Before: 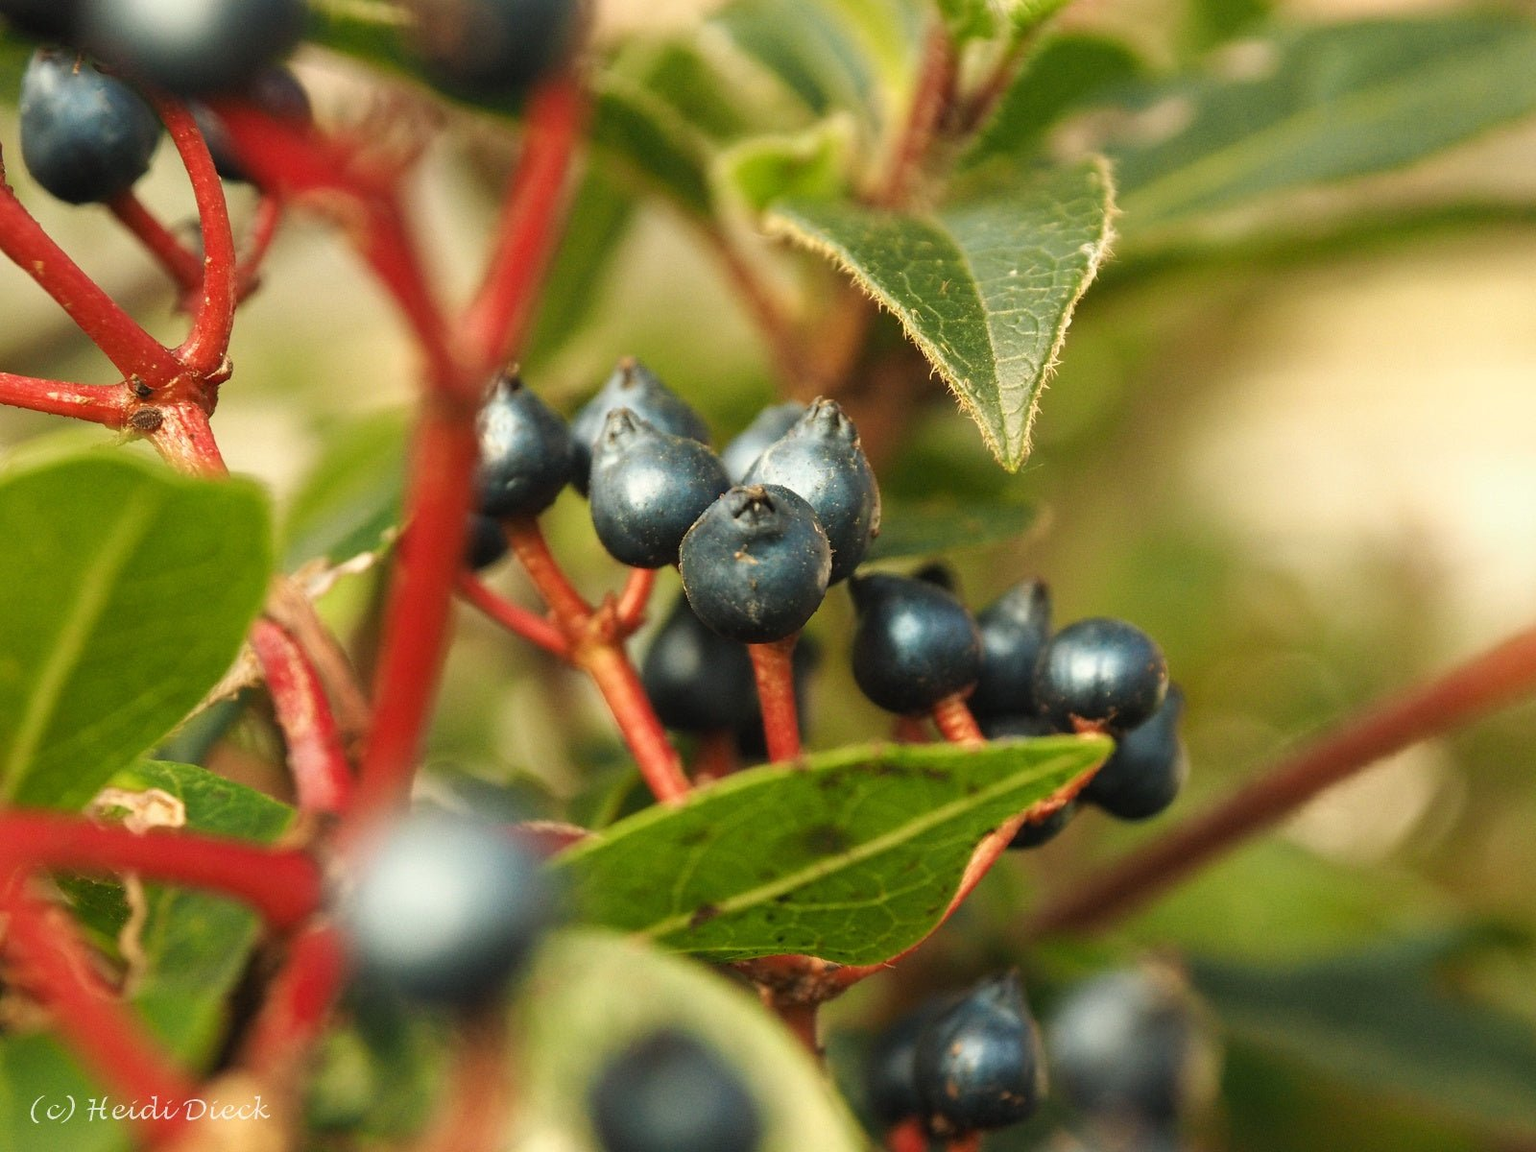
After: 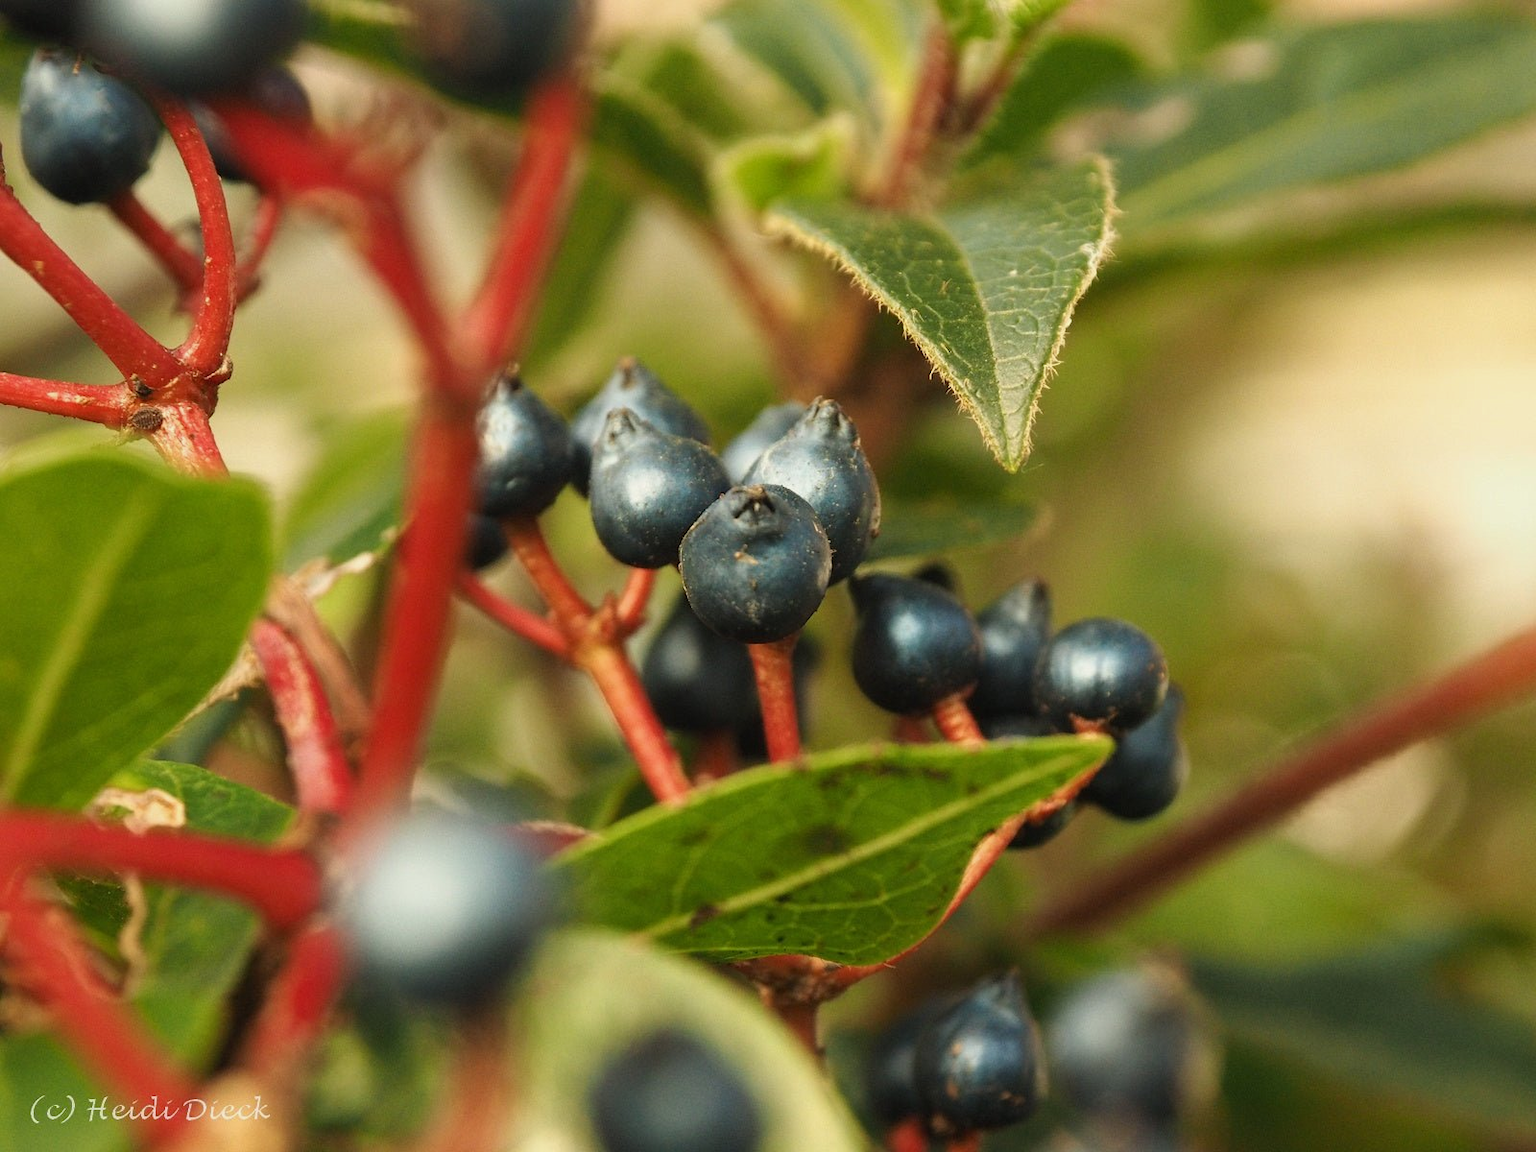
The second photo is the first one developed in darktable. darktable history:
exposure: exposure -0.145 EV, compensate exposure bias true, compensate highlight preservation false
